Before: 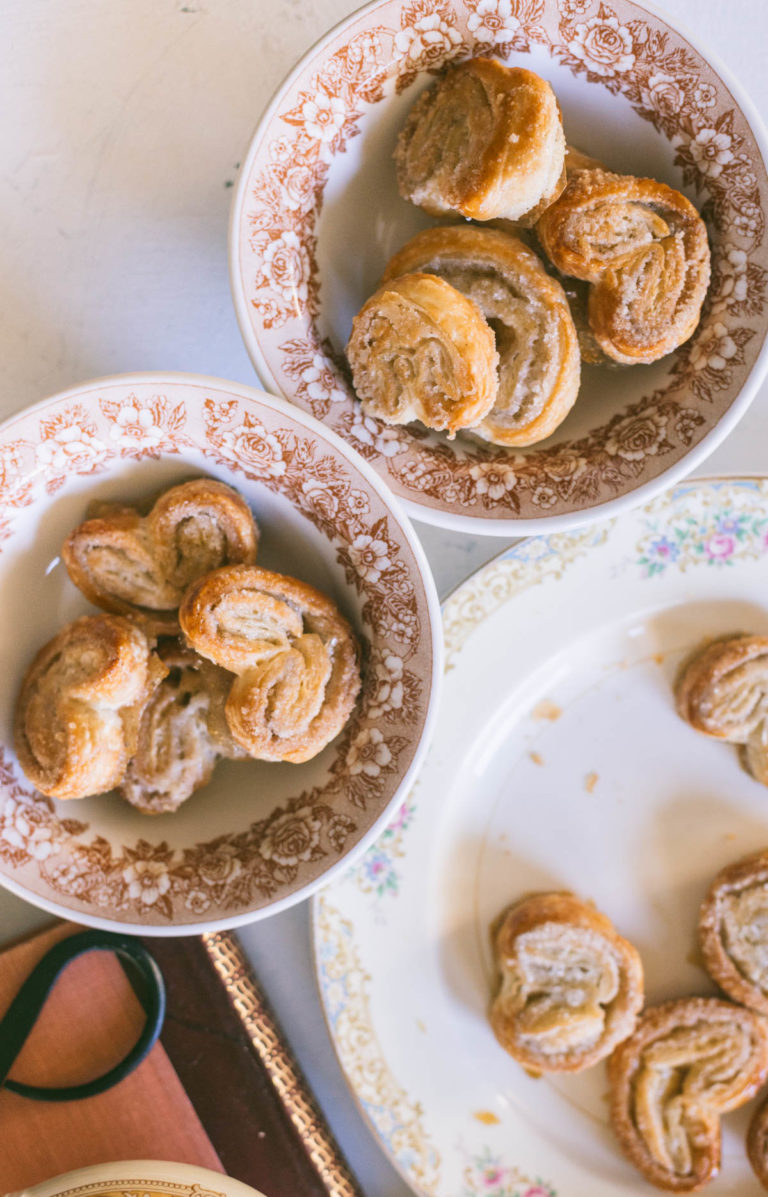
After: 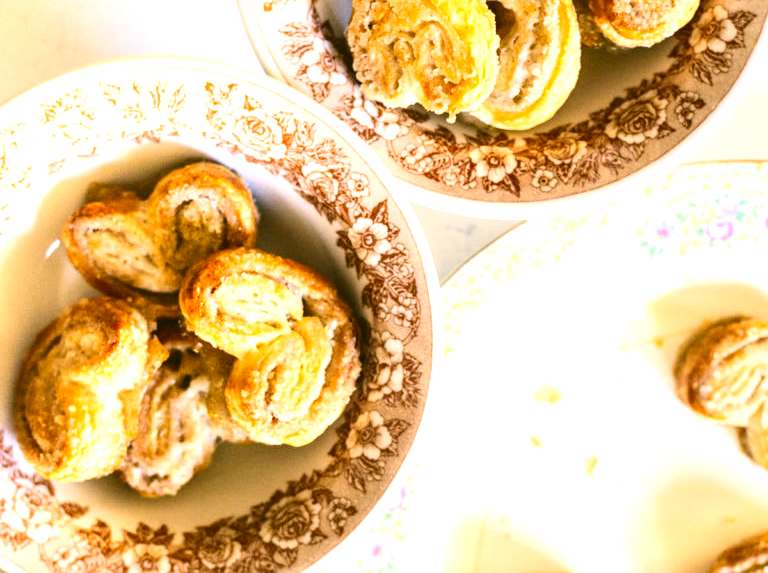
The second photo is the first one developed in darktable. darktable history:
contrast brightness saturation: contrast 0.221, brightness -0.187, saturation 0.231
exposure: exposure 0.993 EV, compensate exposure bias true, compensate highlight preservation false
crop and rotate: top 26.503%, bottom 25.591%
color correction: highlights a* 1.28, highlights b* 17.28
